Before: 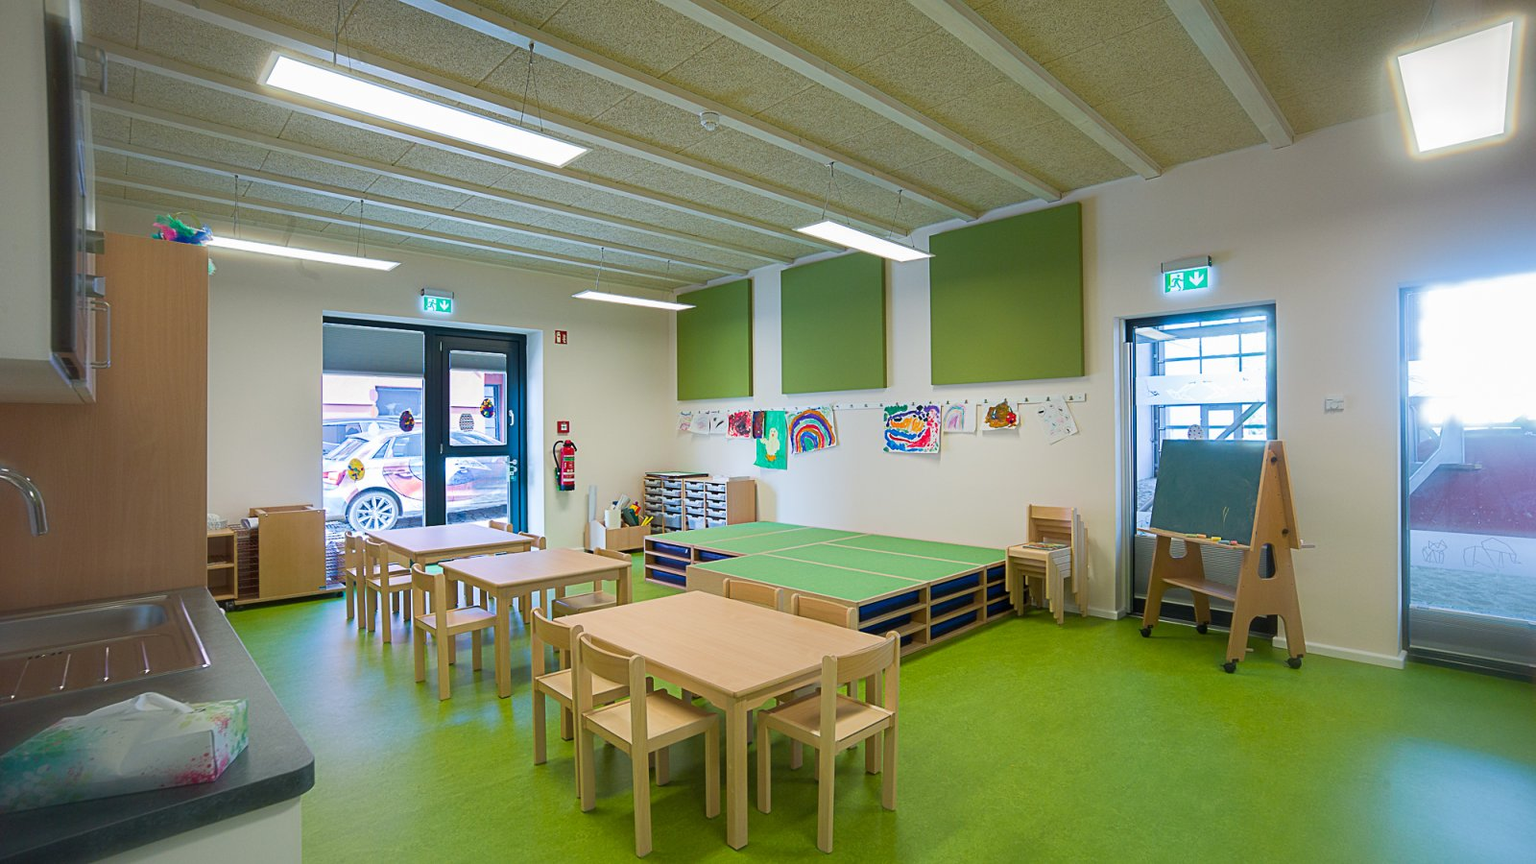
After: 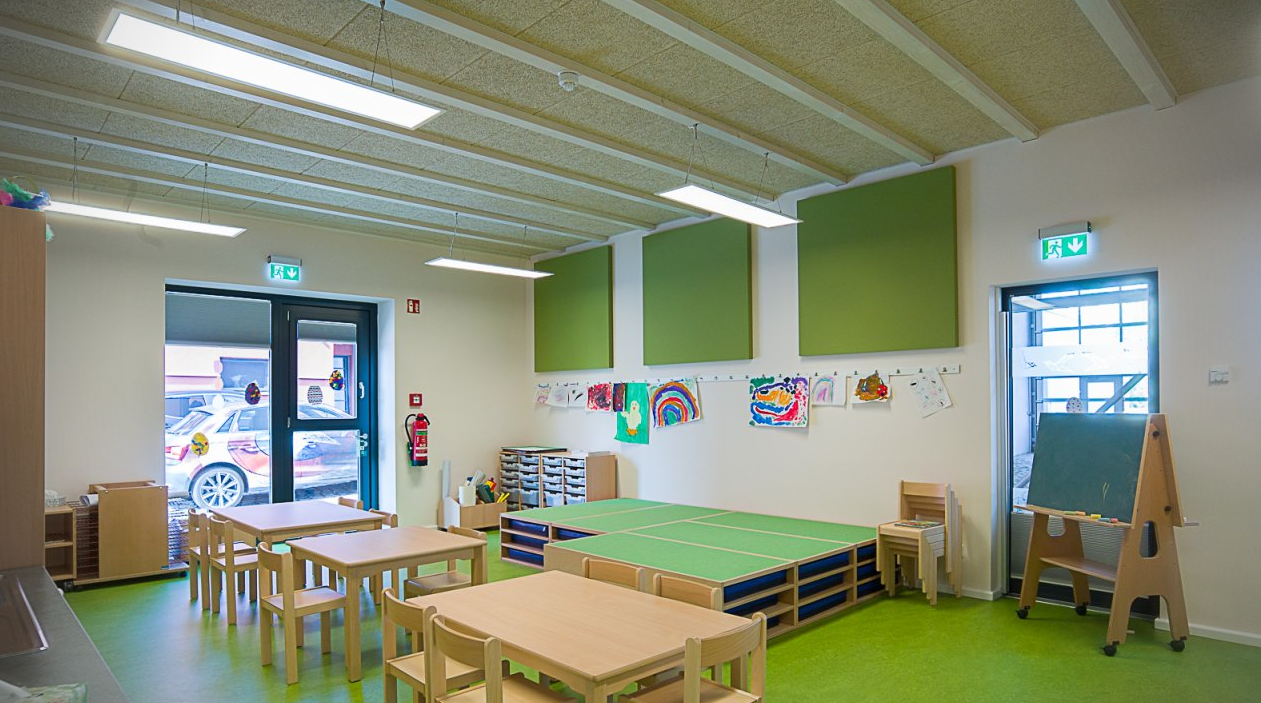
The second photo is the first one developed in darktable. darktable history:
crop and rotate: left 10.77%, top 5.1%, right 10.41%, bottom 16.76%
vignetting: on, module defaults
